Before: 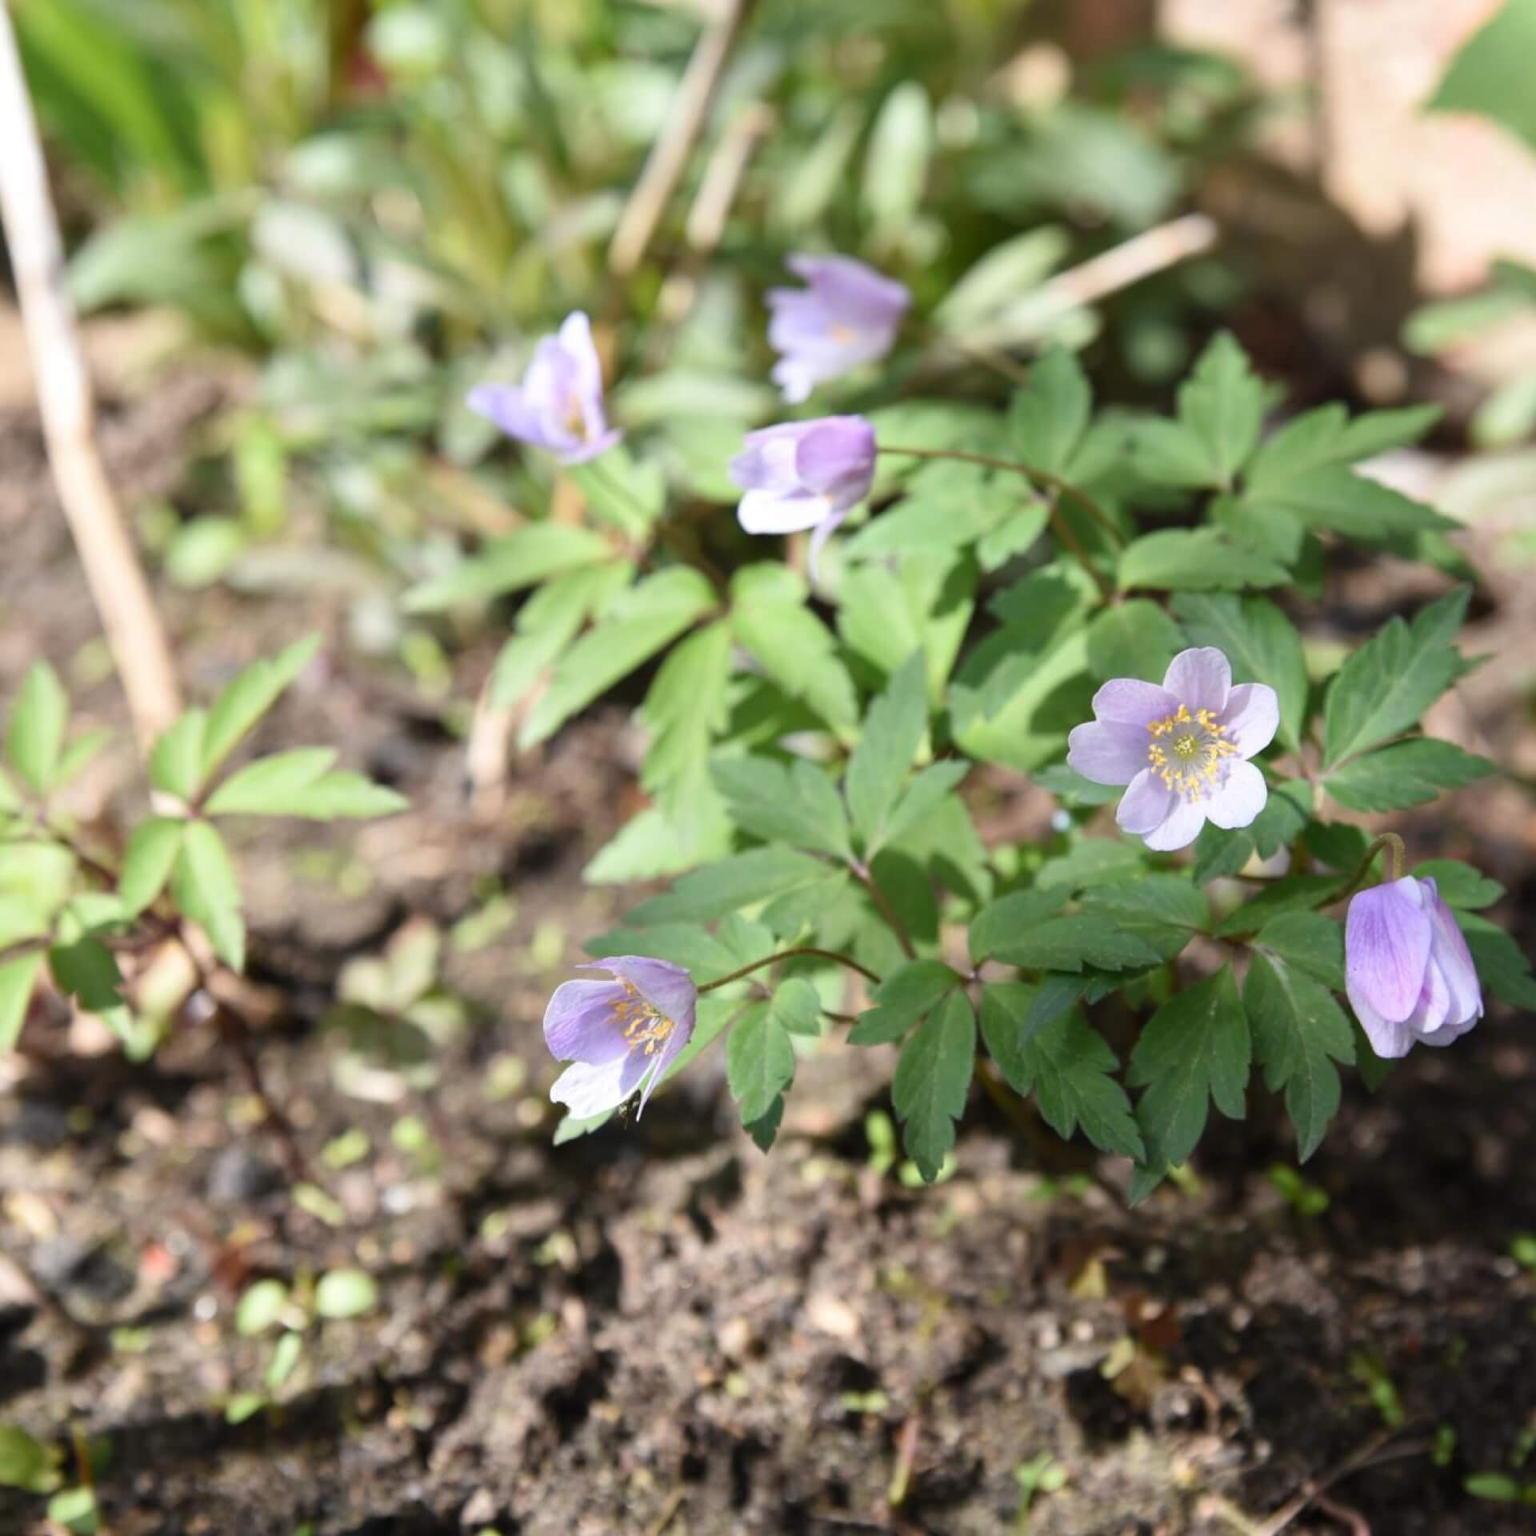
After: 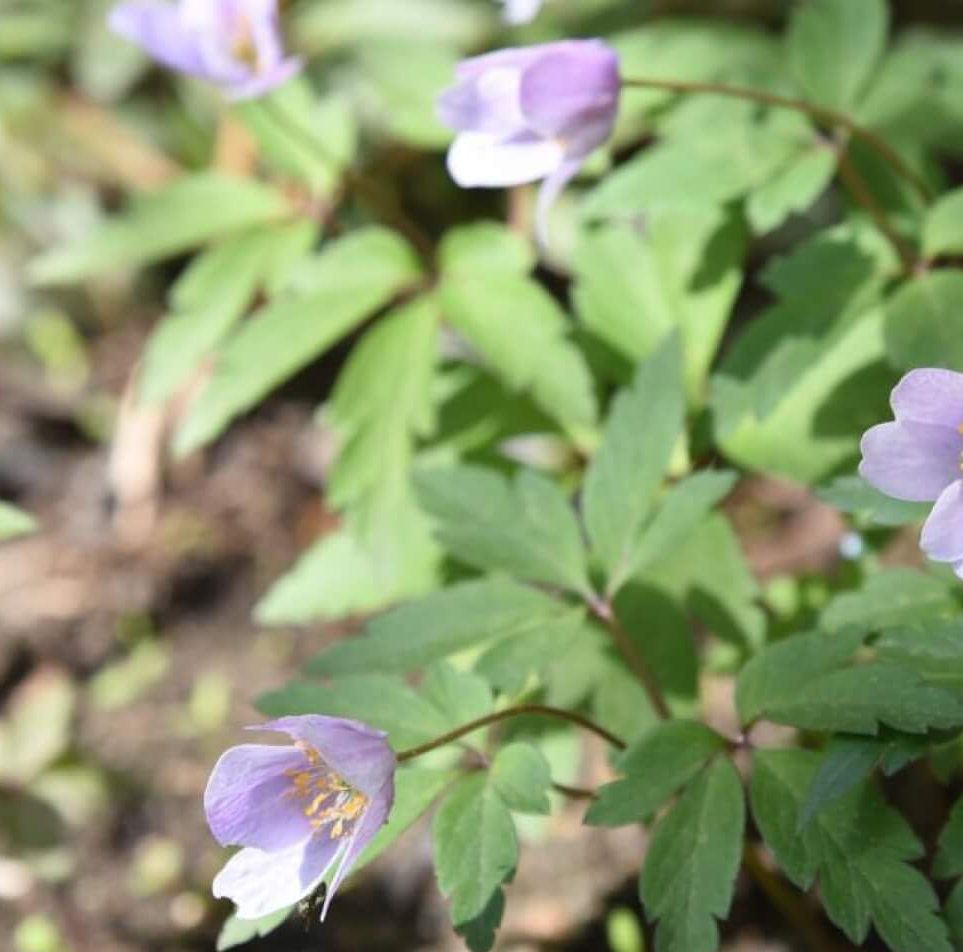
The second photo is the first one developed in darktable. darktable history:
crop: left 24.788%, top 25.042%, right 25.02%, bottom 25.347%
